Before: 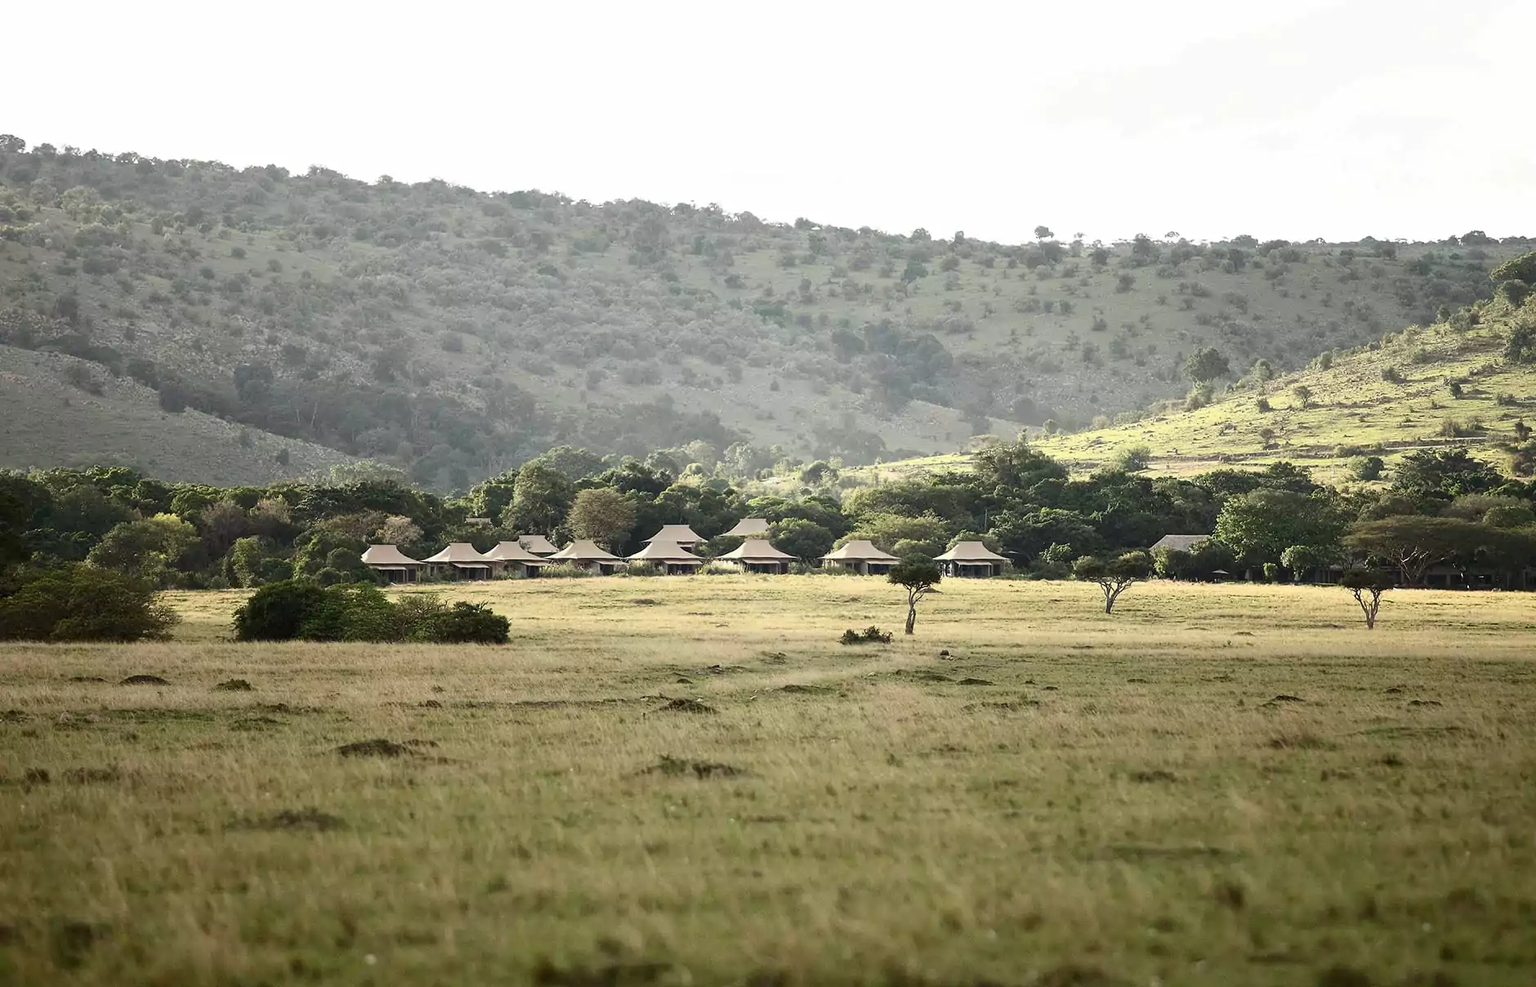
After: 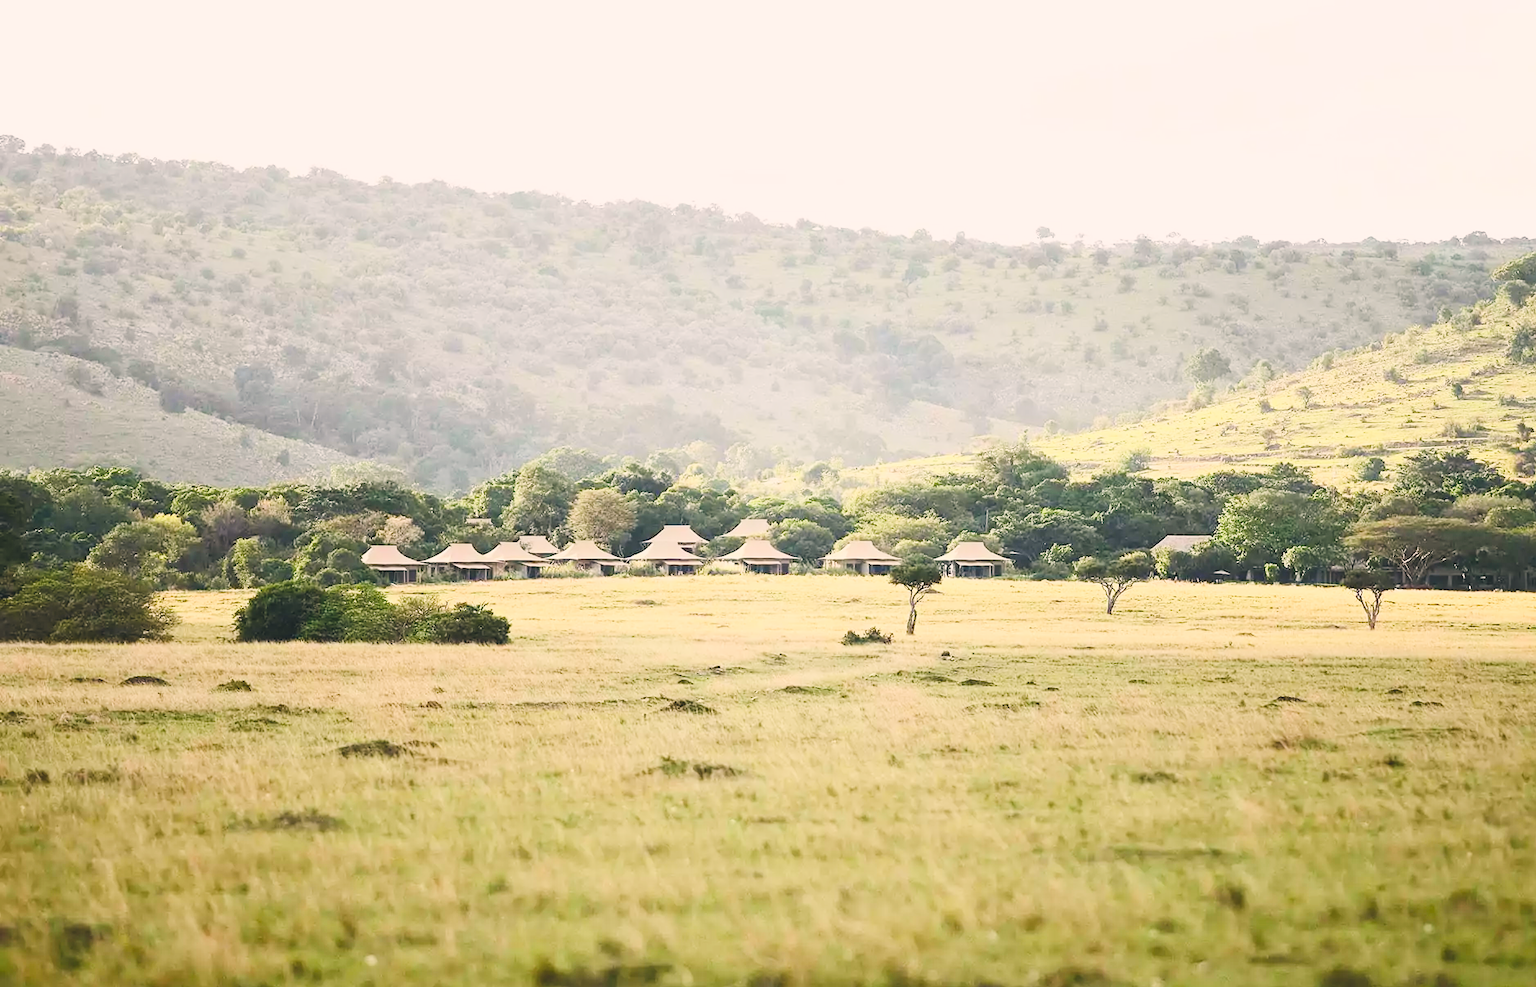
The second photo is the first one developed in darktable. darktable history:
color correction: highlights a* 5.39, highlights b* 5.34, shadows a* -4.74, shadows b* -5.01
color balance rgb: global offset › luminance 1.987%, perceptual saturation grading › global saturation 20%, perceptual saturation grading › highlights -24.932%, perceptual saturation grading › shadows 25.45%
crop and rotate: left 0.103%, bottom 0.012%
filmic rgb: black relative exposure -7.19 EV, white relative exposure 5.37 EV, hardness 3.02
contrast brightness saturation: contrast 0.205, brightness 0.161, saturation 0.225
exposure: exposure 1.09 EV, compensate exposure bias true, compensate highlight preservation false
